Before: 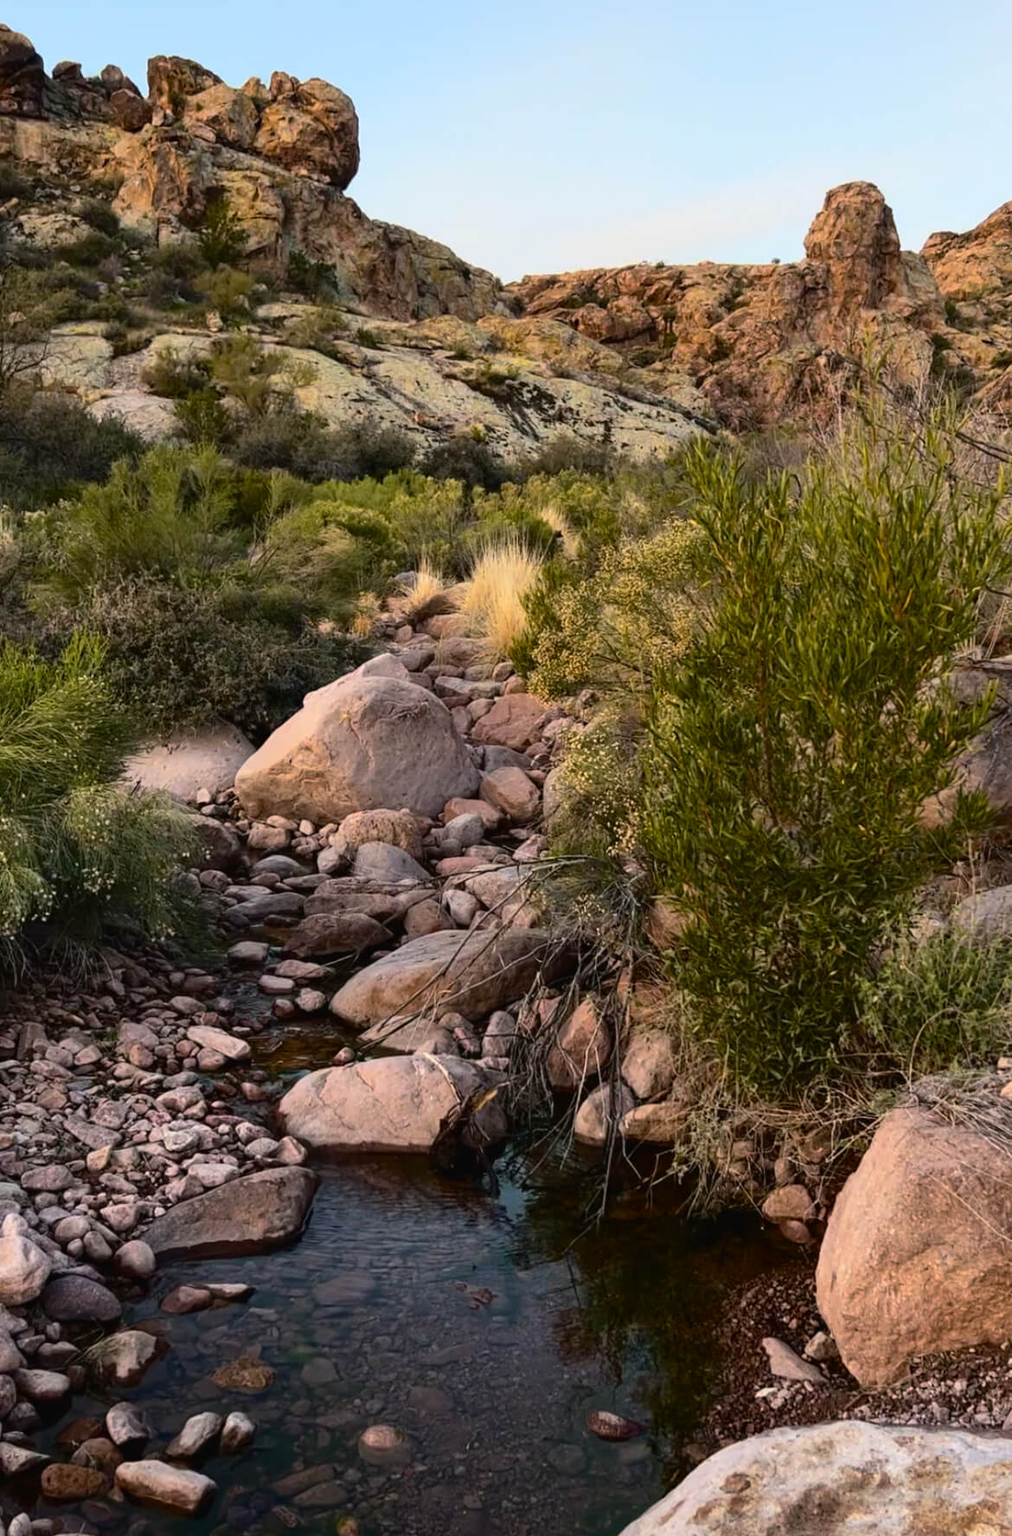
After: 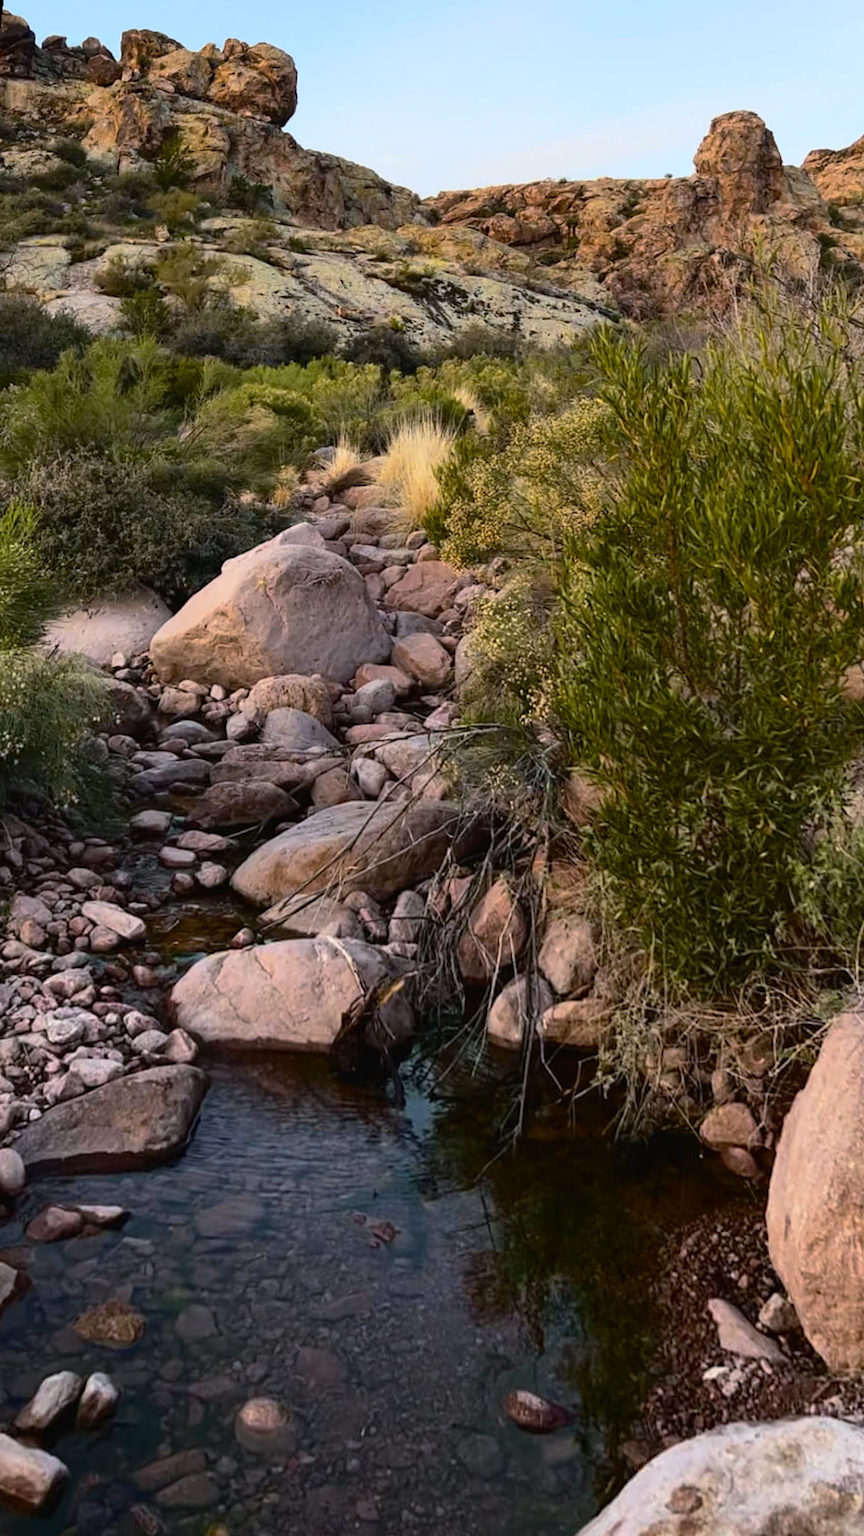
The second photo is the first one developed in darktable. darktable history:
white balance: red 0.974, blue 1.044
rotate and perspective: rotation 0.72°, lens shift (vertical) -0.352, lens shift (horizontal) -0.051, crop left 0.152, crop right 0.859, crop top 0.019, crop bottom 0.964
